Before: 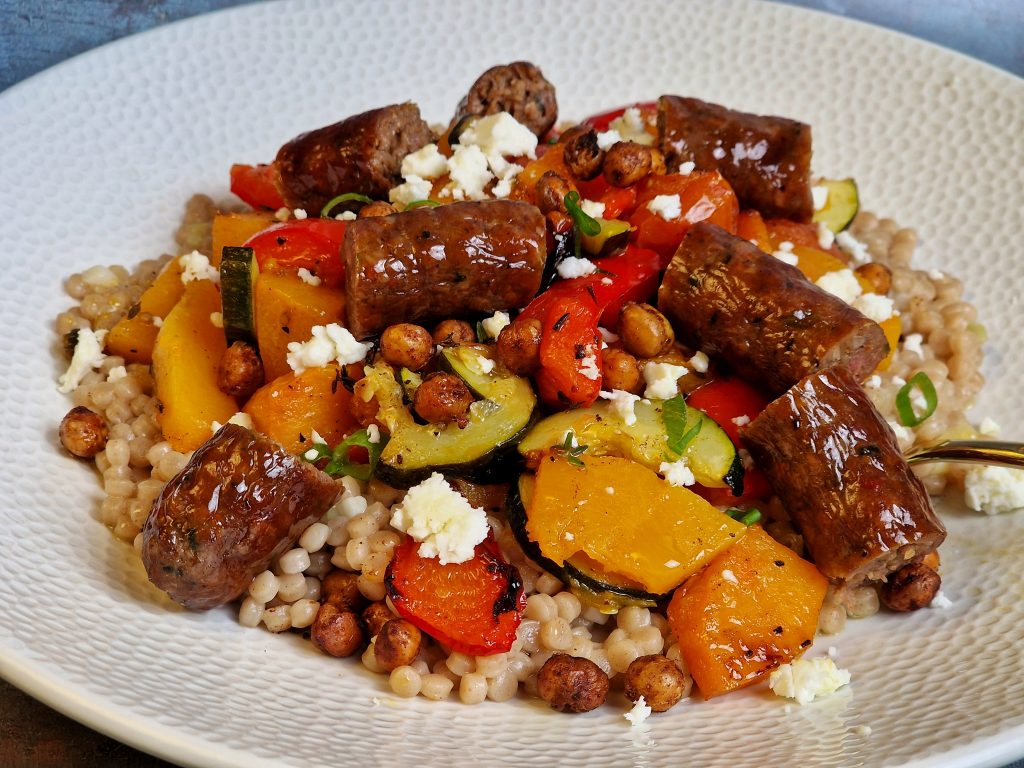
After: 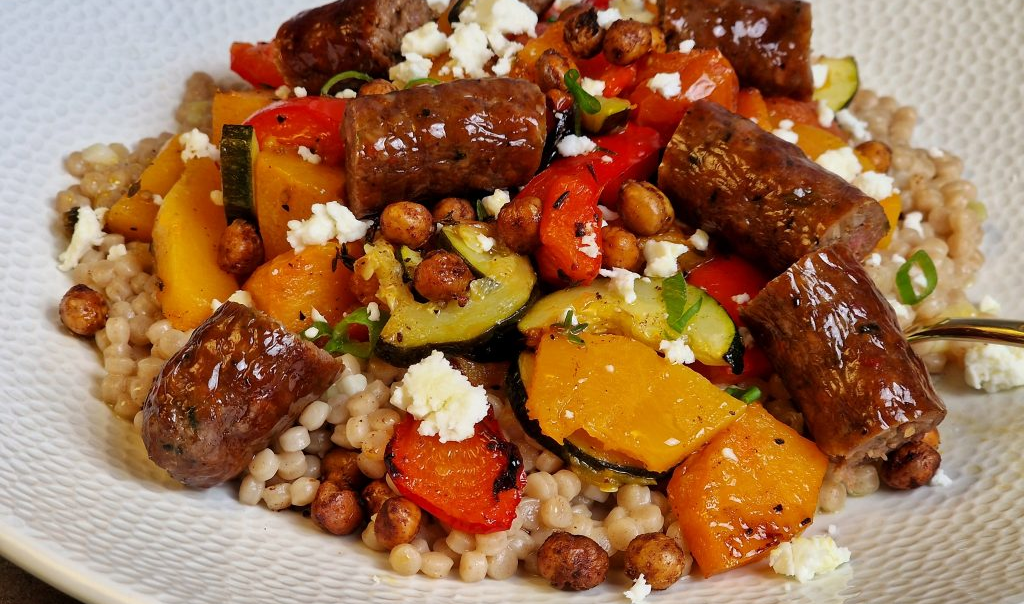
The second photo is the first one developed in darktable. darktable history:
crop and rotate: top 15.919%, bottom 5.384%
